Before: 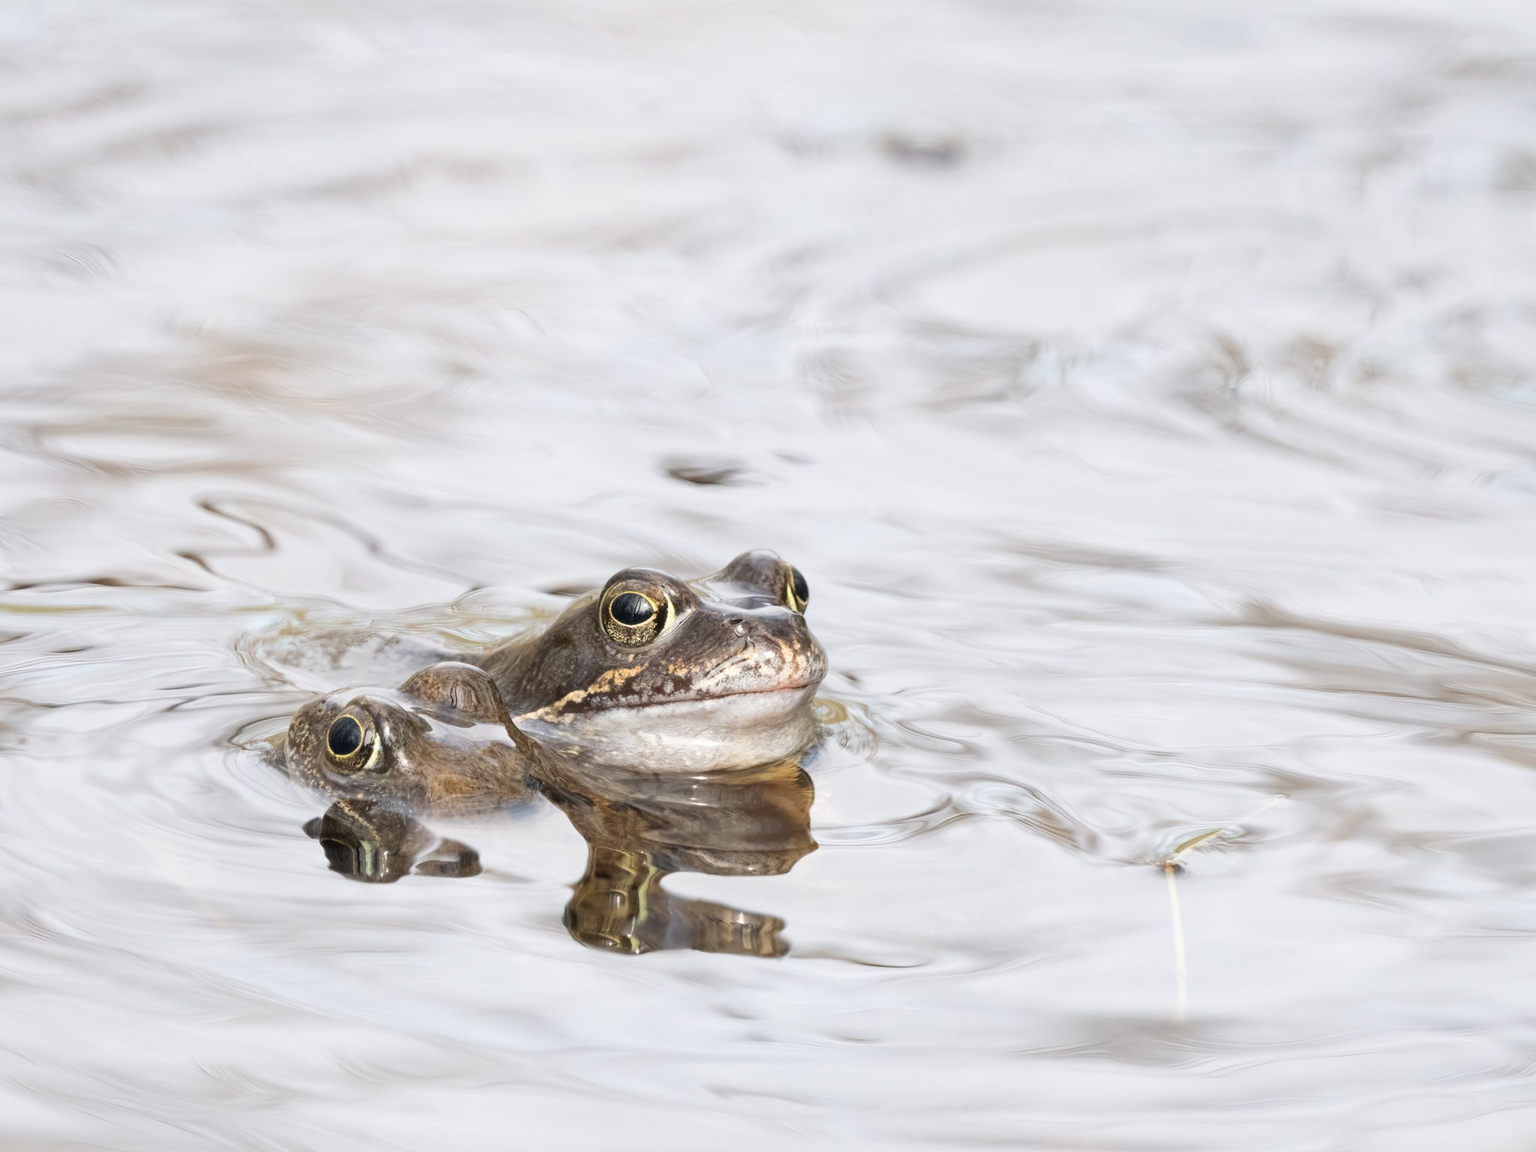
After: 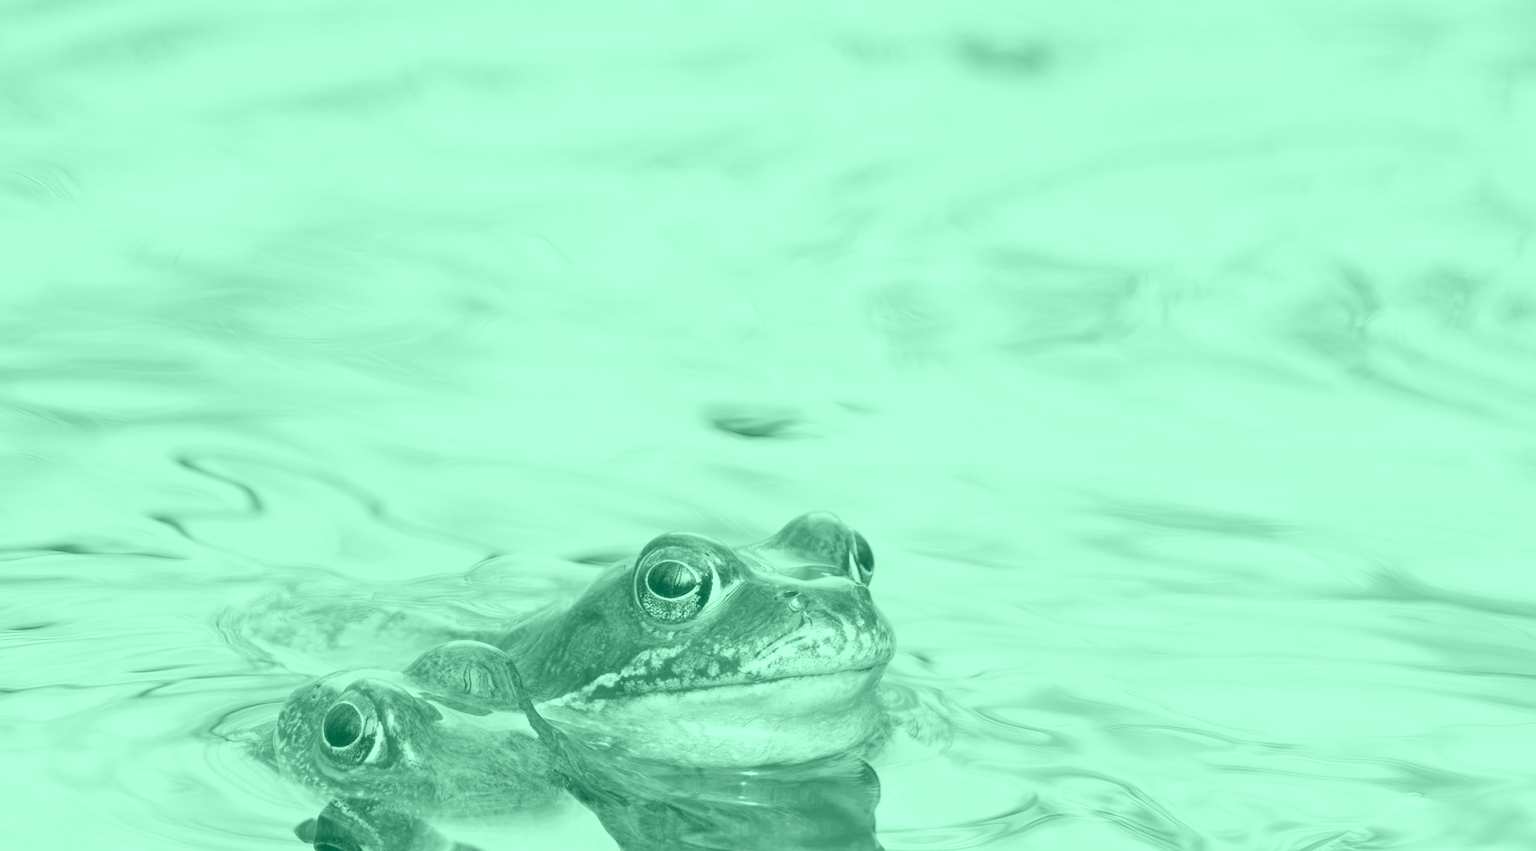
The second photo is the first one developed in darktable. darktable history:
color balance rgb: shadows lift › chroma 2%, shadows lift › hue 217.2°, power › chroma 0.25%, power › hue 60°, highlights gain › chroma 1.5%, highlights gain › hue 309.6°, global offset › luminance -0.5%, perceptual saturation grading › global saturation 15%, global vibrance 20%
exposure: black level correction 0.001, exposure 1 EV, compensate highlight preservation false
crop: left 3.015%, top 8.969%, right 9.647%, bottom 26.457%
contrast brightness saturation: saturation 0.5
colorize: hue 147.6°, saturation 65%, lightness 21.64%
